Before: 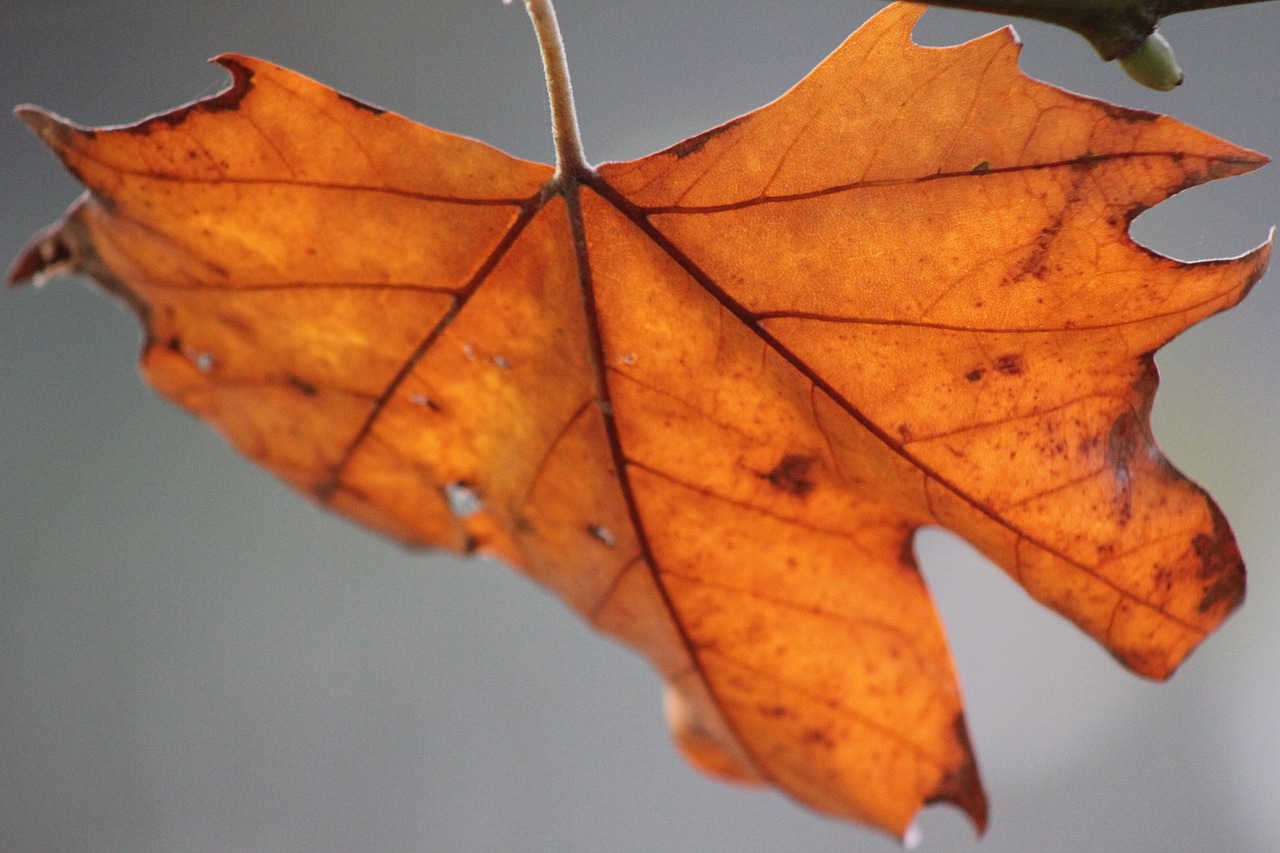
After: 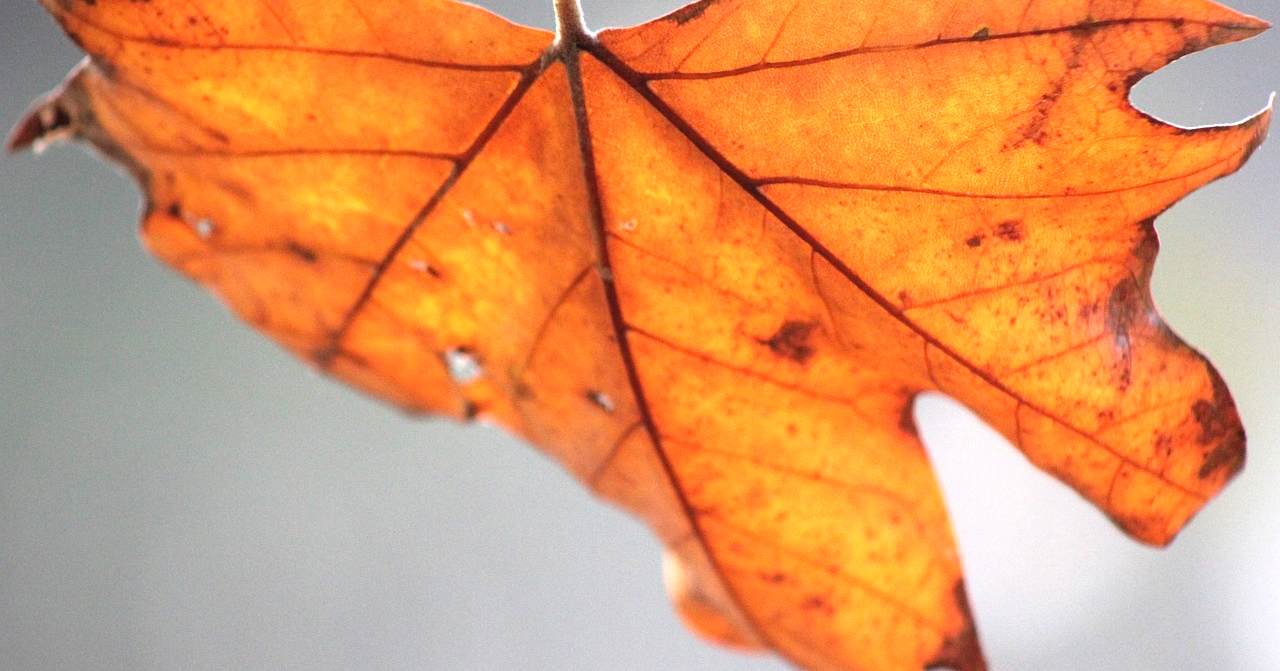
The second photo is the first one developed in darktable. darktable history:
crop and rotate: top 15.766%, bottom 5.488%
tone equalizer: -8 EV -1.08 EV, -7 EV -1.04 EV, -6 EV -0.896 EV, -5 EV -0.559 EV, -3 EV 0.596 EV, -2 EV 0.861 EV, -1 EV 1 EV, +0 EV 1.07 EV
